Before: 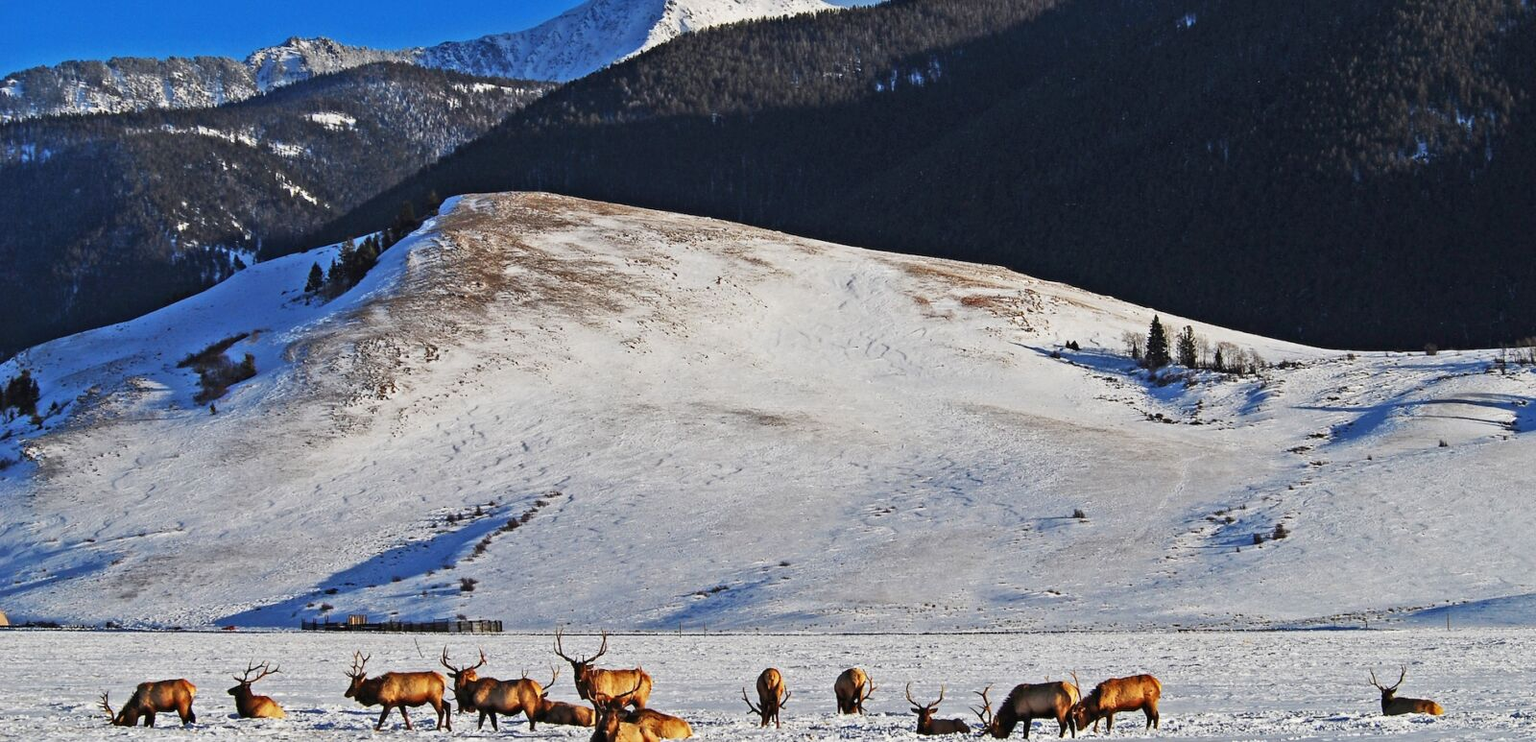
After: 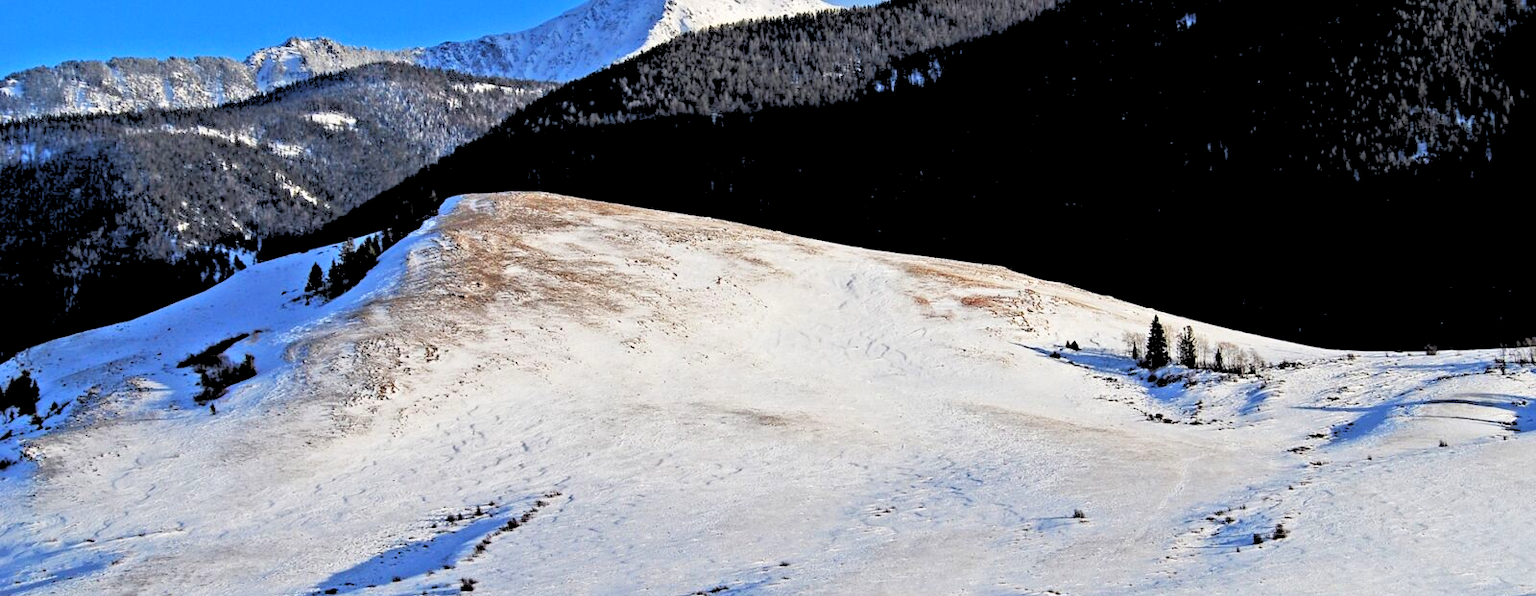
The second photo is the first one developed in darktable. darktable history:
rgb levels: levels [[0.027, 0.429, 0.996], [0, 0.5, 1], [0, 0.5, 1]]
exposure: exposure 0.217 EV, compensate highlight preservation false
crop: bottom 19.644%
